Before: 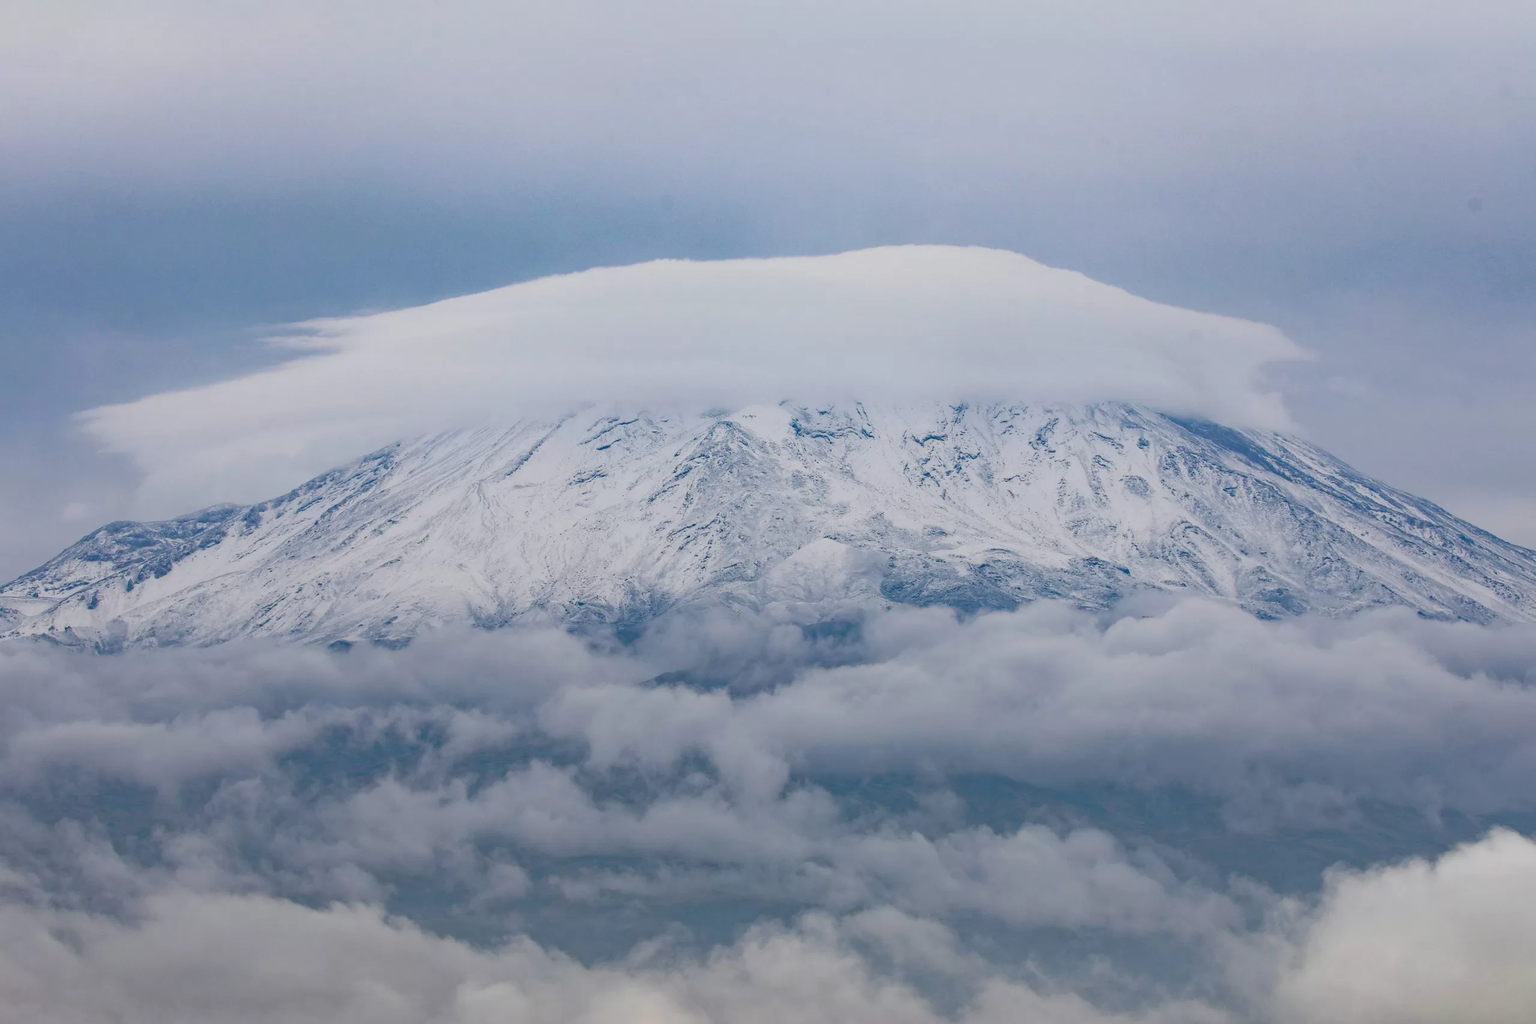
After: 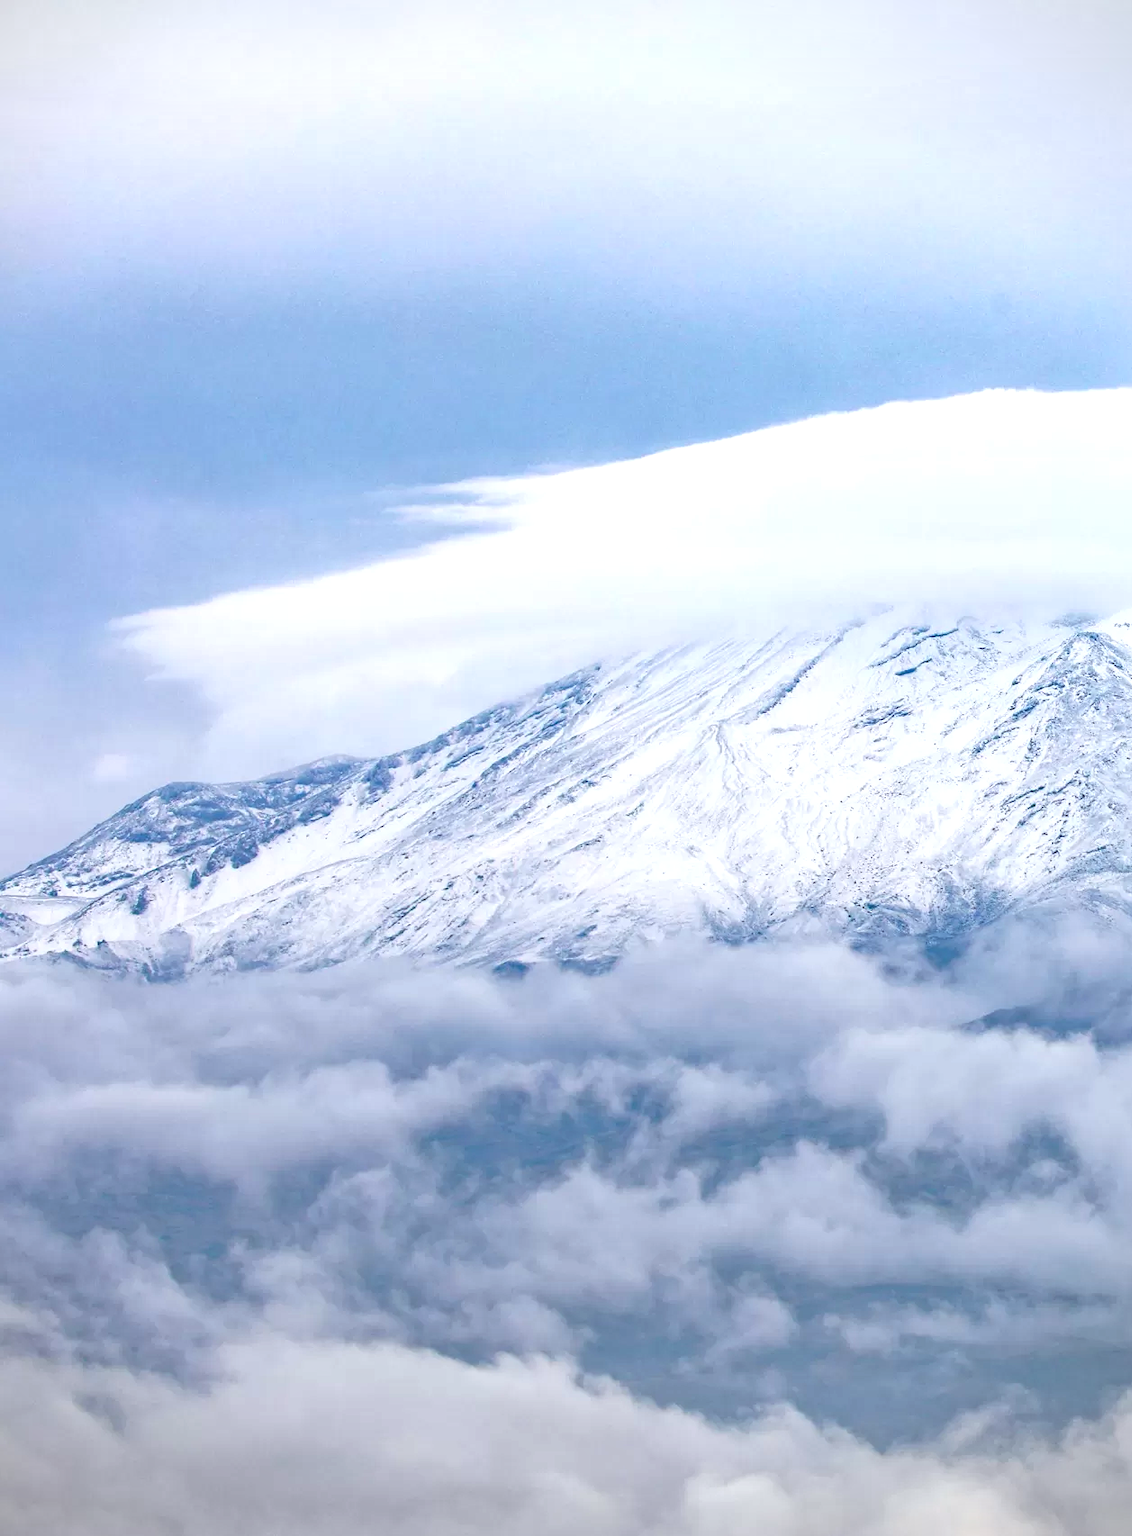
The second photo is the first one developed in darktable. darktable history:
color balance: lift [1, 1.015, 1.004, 0.985], gamma [1, 0.958, 0.971, 1.042], gain [1, 0.956, 0.977, 1.044]
local contrast: mode bilateral grid, contrast 20, coarseness 50, detail 120%, midtone range 0.2
exposure: black level correction 0, exposure 1 EV, compensate exposure bias true, compensate highlight preservation false
crop and rotate: left 0%, top 0%, right 50.845%
vignetting: fall-off start 91.19%
